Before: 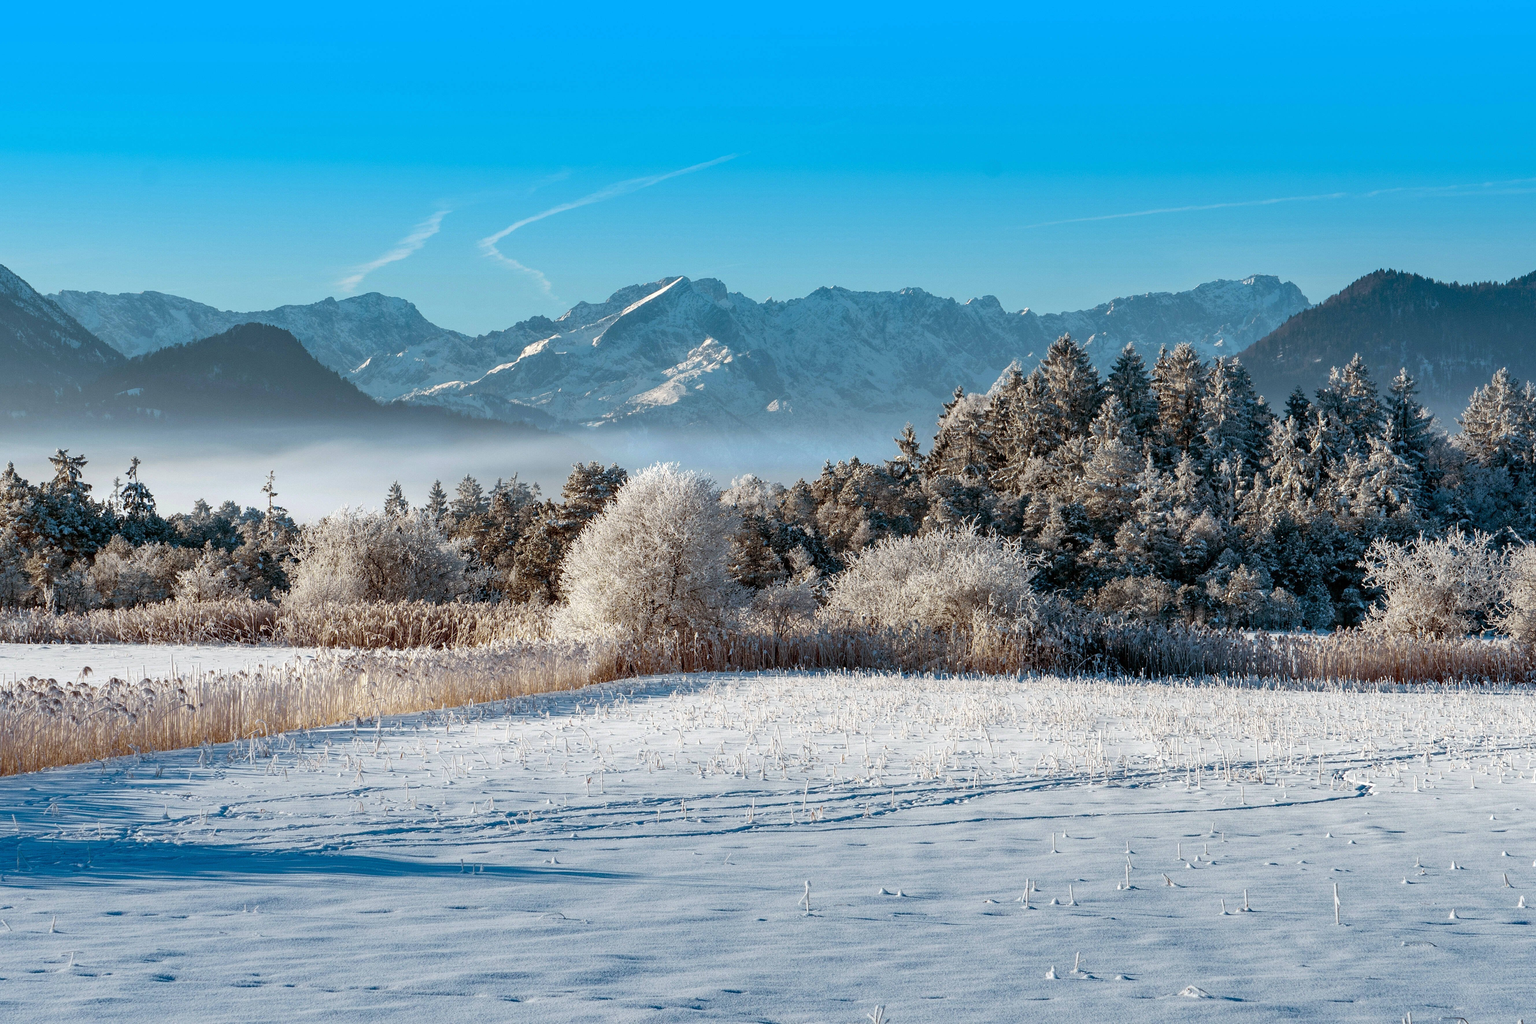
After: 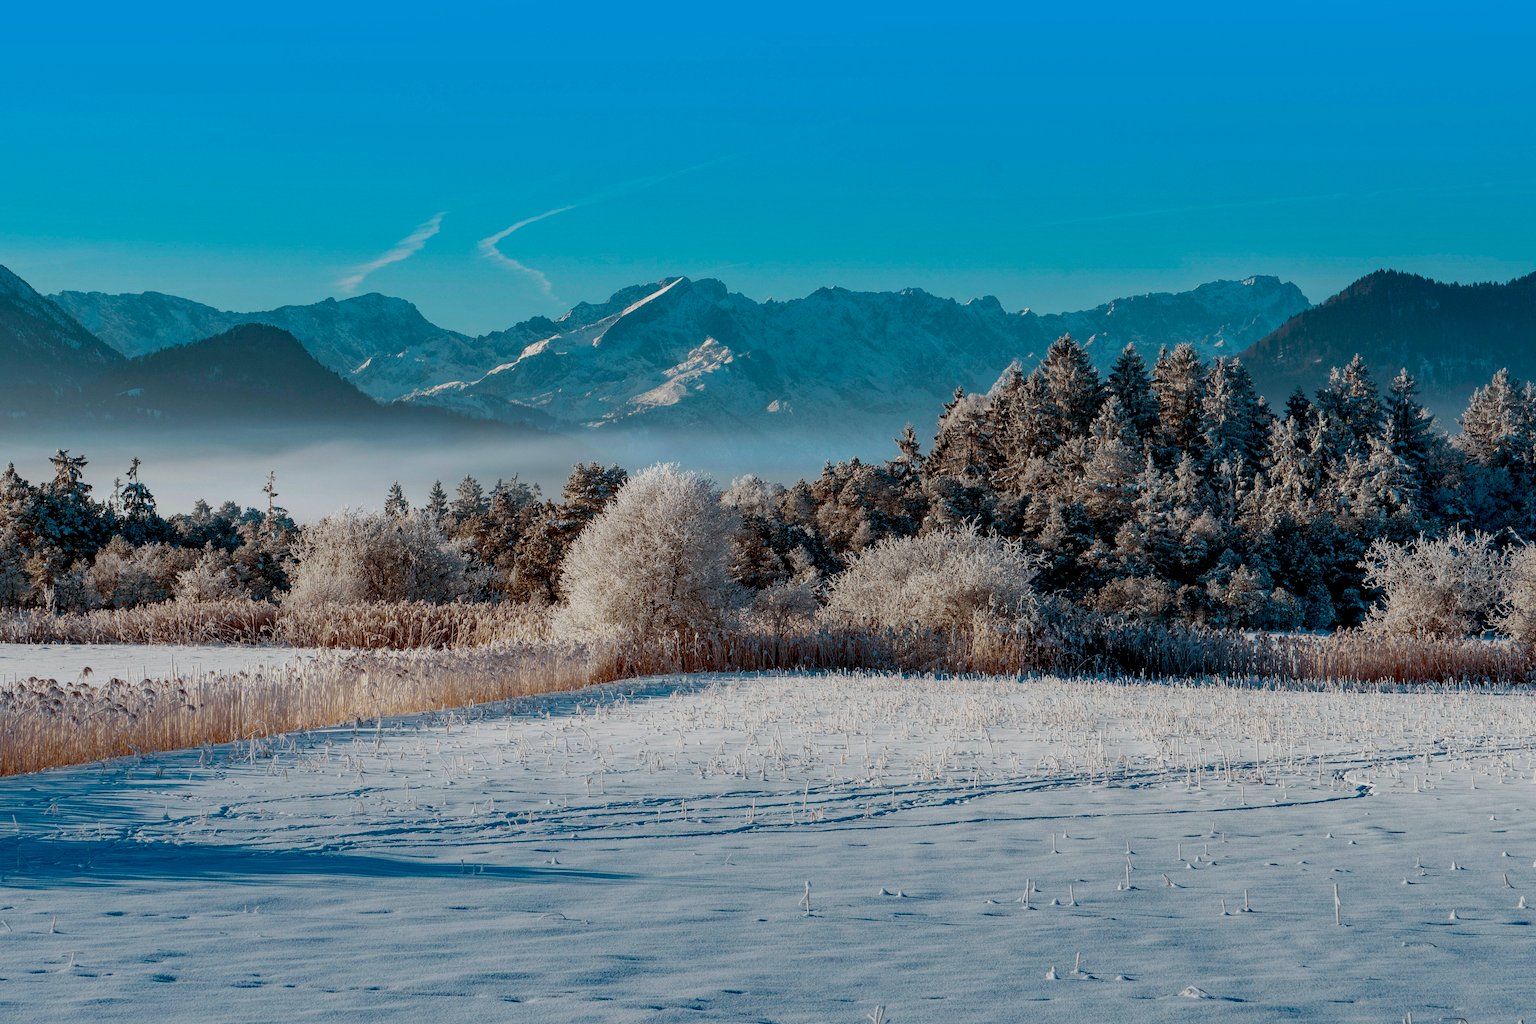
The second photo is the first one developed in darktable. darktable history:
exposure: black level correction 0.009, exposure -0.626 EV, compensate exposure bias true, compensate highlight preservation false
